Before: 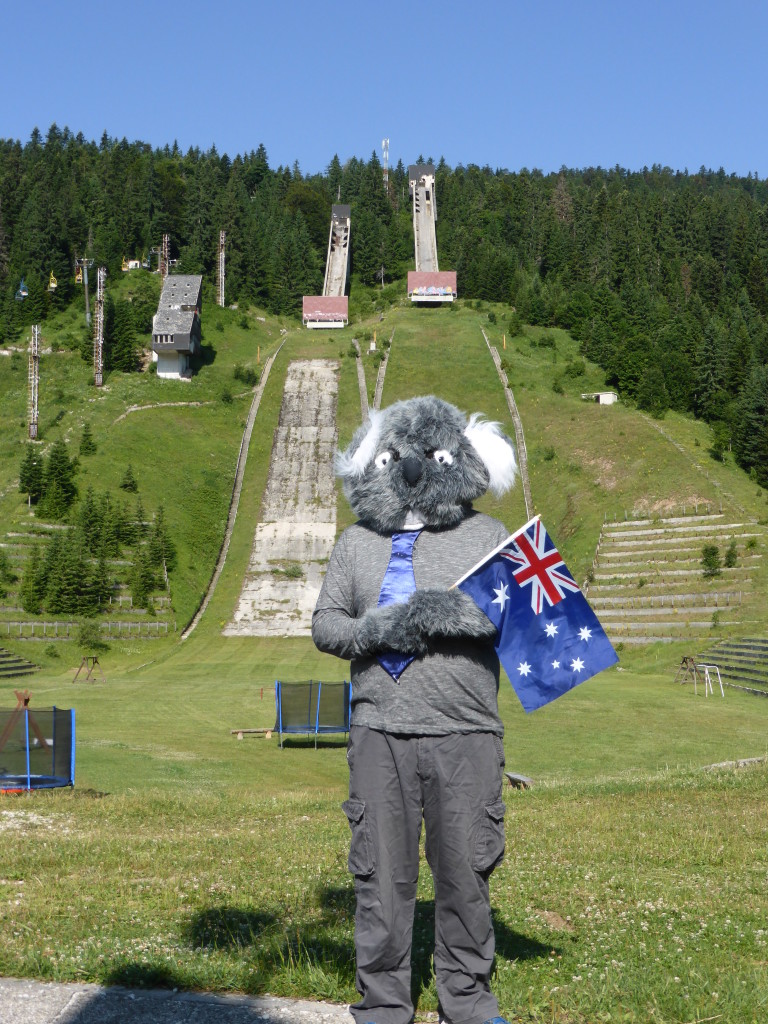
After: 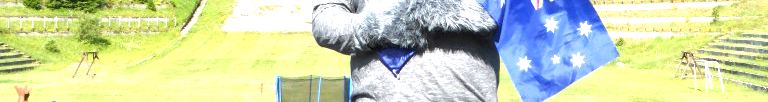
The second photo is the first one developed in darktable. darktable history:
crop and rotate: top 59.084%, bottom 30.916%
exposure: black level correction 0.001, exposure 1.84 EV, compensate highlight preservation false
